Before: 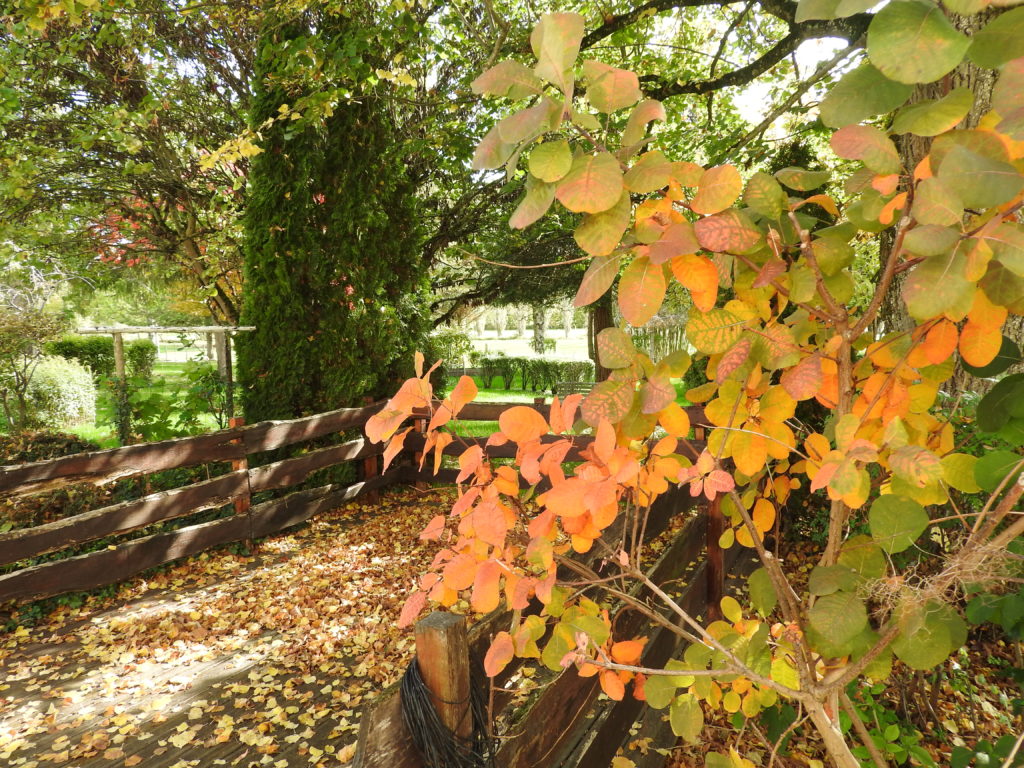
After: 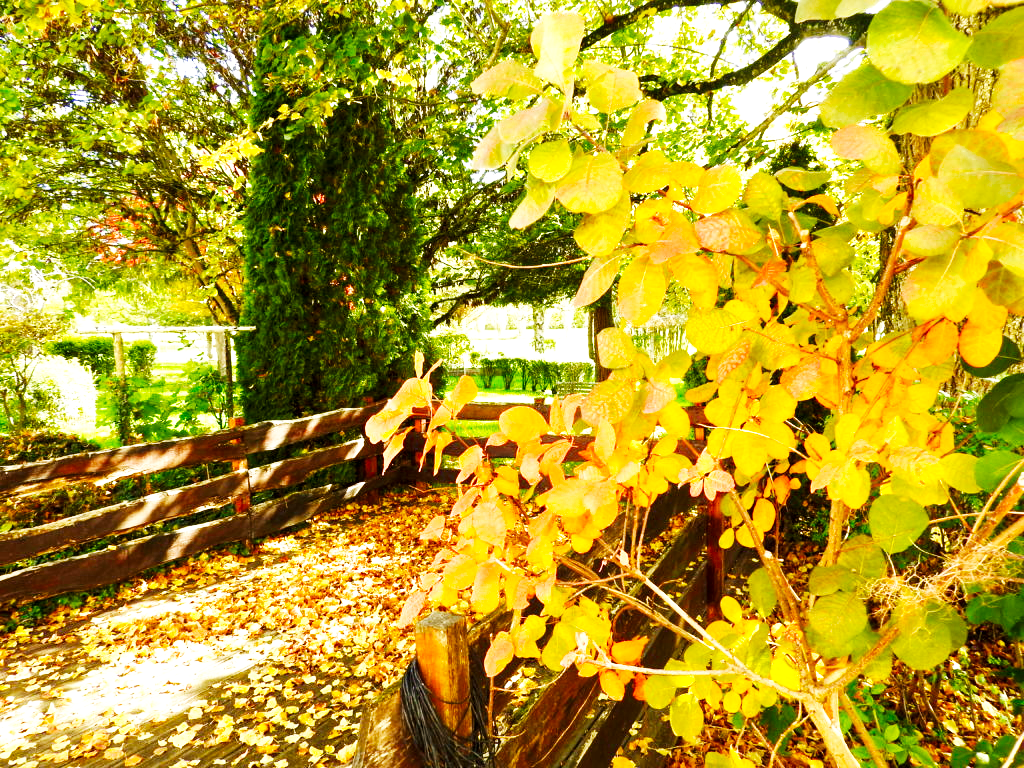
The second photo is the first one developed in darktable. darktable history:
base curve: curves: ch0 [(0, 0) (0.007, 0.004) (0.027, 0.03) (0.046, 0.07) (0.207, 0.54) (0.442, 0.872) (0.673, 0.972) (1, 1)], preserve colors none
color balance rgb: linear chroma grading › shadows 16%, perceptual saturation grading › global saturation 8%, perceptual saturation grading › shadows 4%, perceptual brilliance grading › global brilliance 2%, perceptual brilliance grading › highlights 8%, perceptual brilliance grading › shadows -4%, global vibrance 16%, saturation formula JzAzBz (2021)
local contrast: highlights 100%, shadows 100%, detail 120%, midtone range 0.2
